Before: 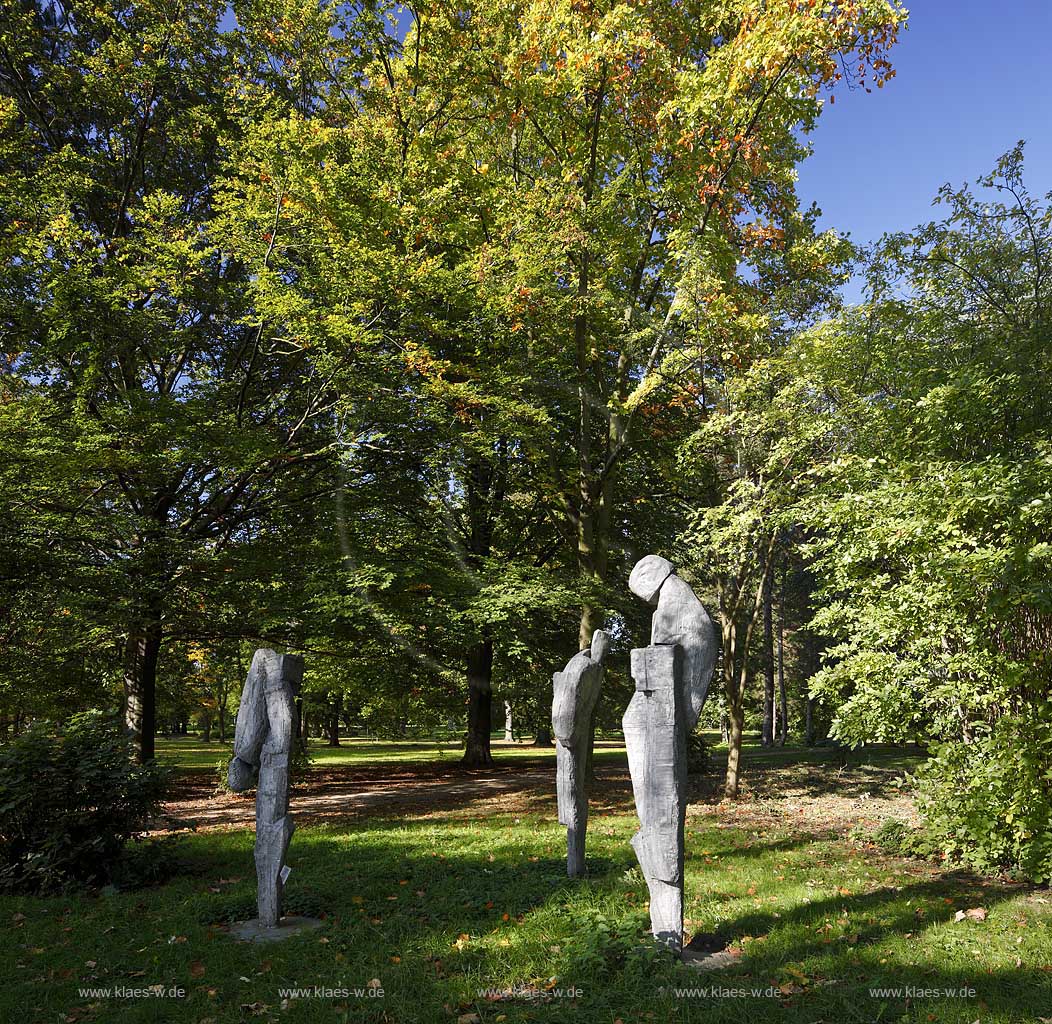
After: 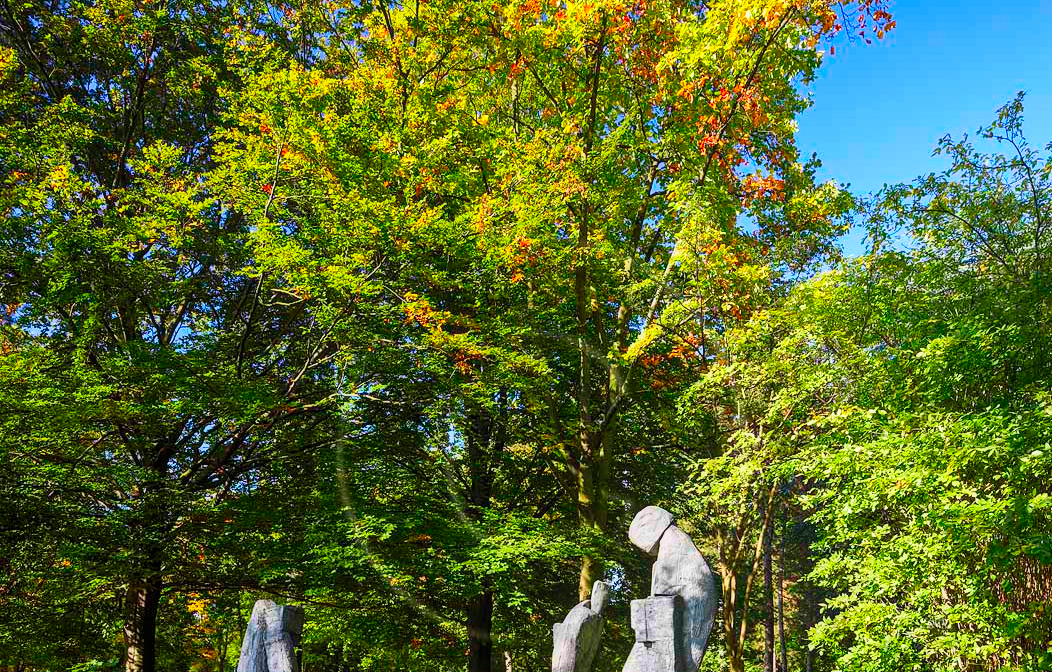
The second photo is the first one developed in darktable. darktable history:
contrast brightness saturation: contrast 0.2, brightness 0.2, saturation 0.8
local contrast: detail 115%
crop and rotate: top 4.848%, bottom 29.503%
velvia: on, module defaults
